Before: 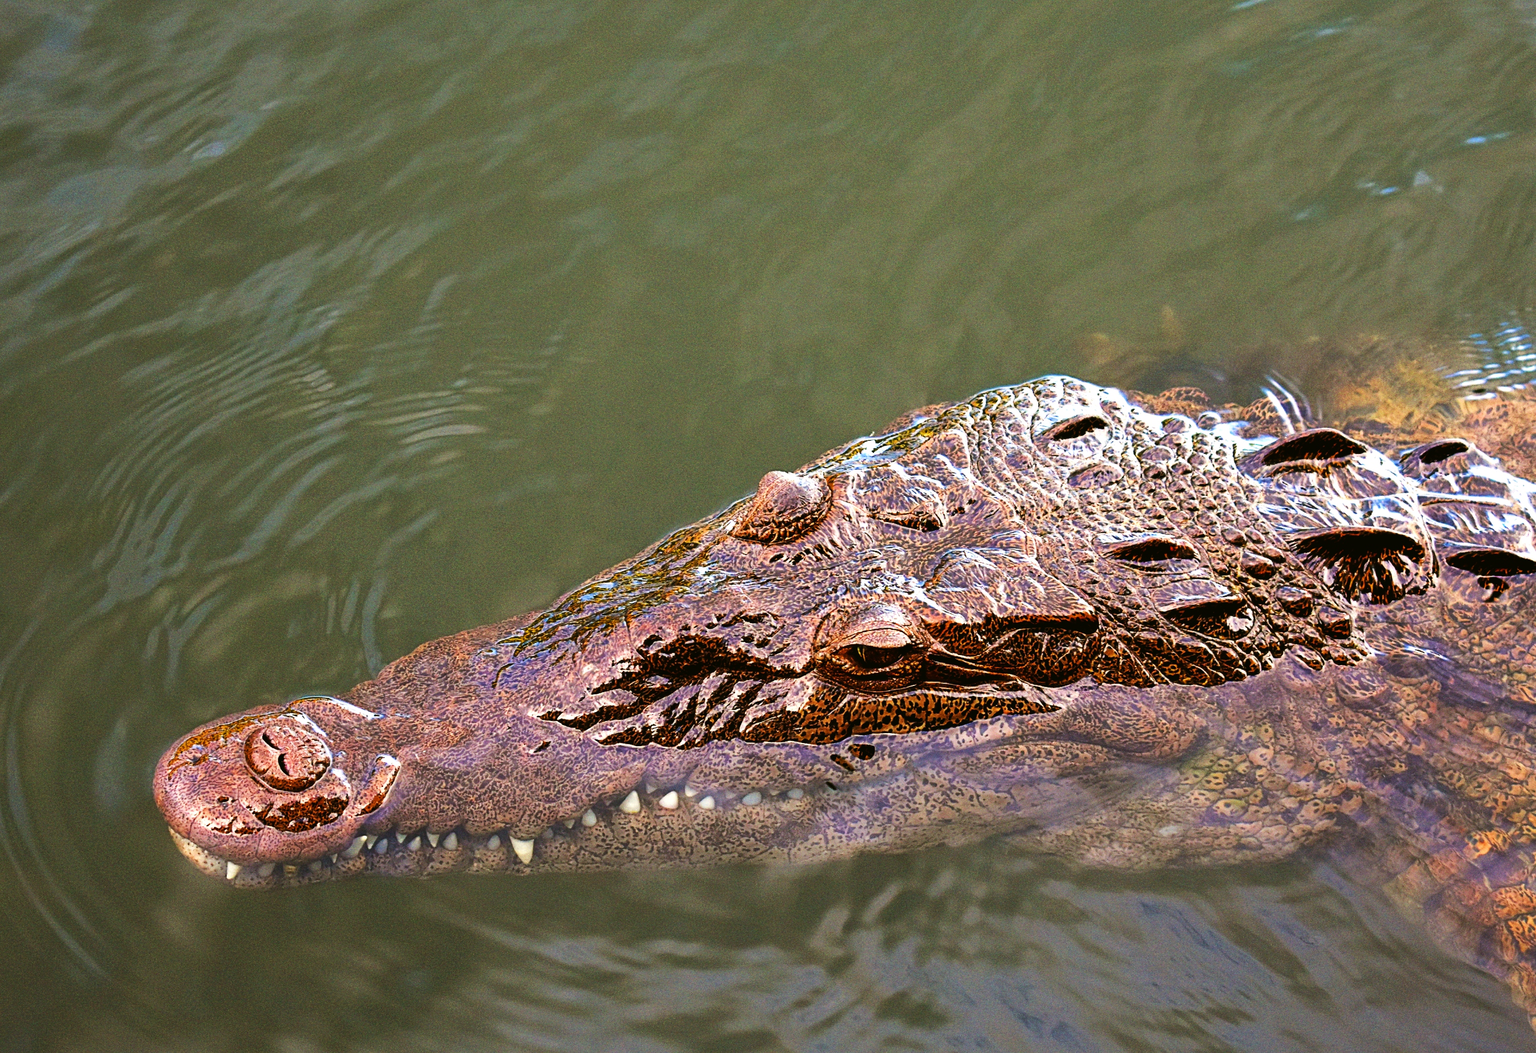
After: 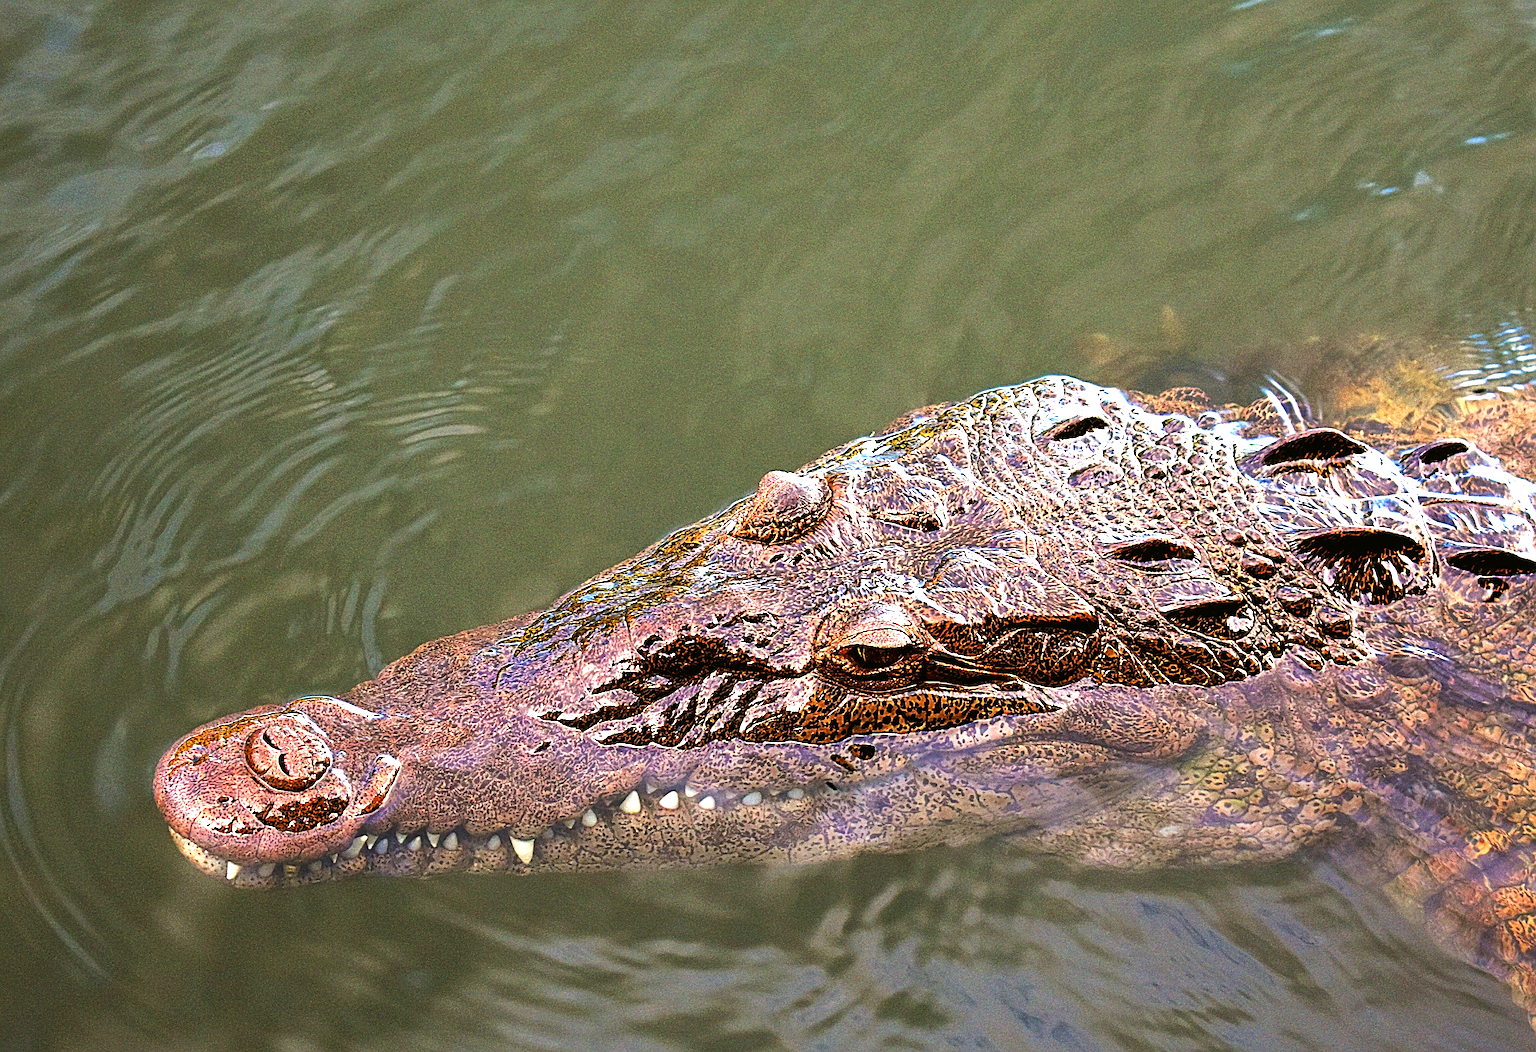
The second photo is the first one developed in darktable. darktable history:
exposure: compensate exposure bias true, compensate highlight preservation false
sharpen: on, module defaults
tone equalizer: -8 EV -0.442 EV, -7 EV -0.39 EV, -6 EV -0.307 EV, -5 EV -0.238 EV, -3 EV 0.197 EV, -2 EV 0.334 EV, -1 EV 0.412 EV, +0 EV 0.437 EV, smoothing diameter 24.94%, edges refinement/feathering 12.03, preserve details guided filter
local contrast: highlights 104%, shadows 100%, detail 120%, midtone range 0.2
